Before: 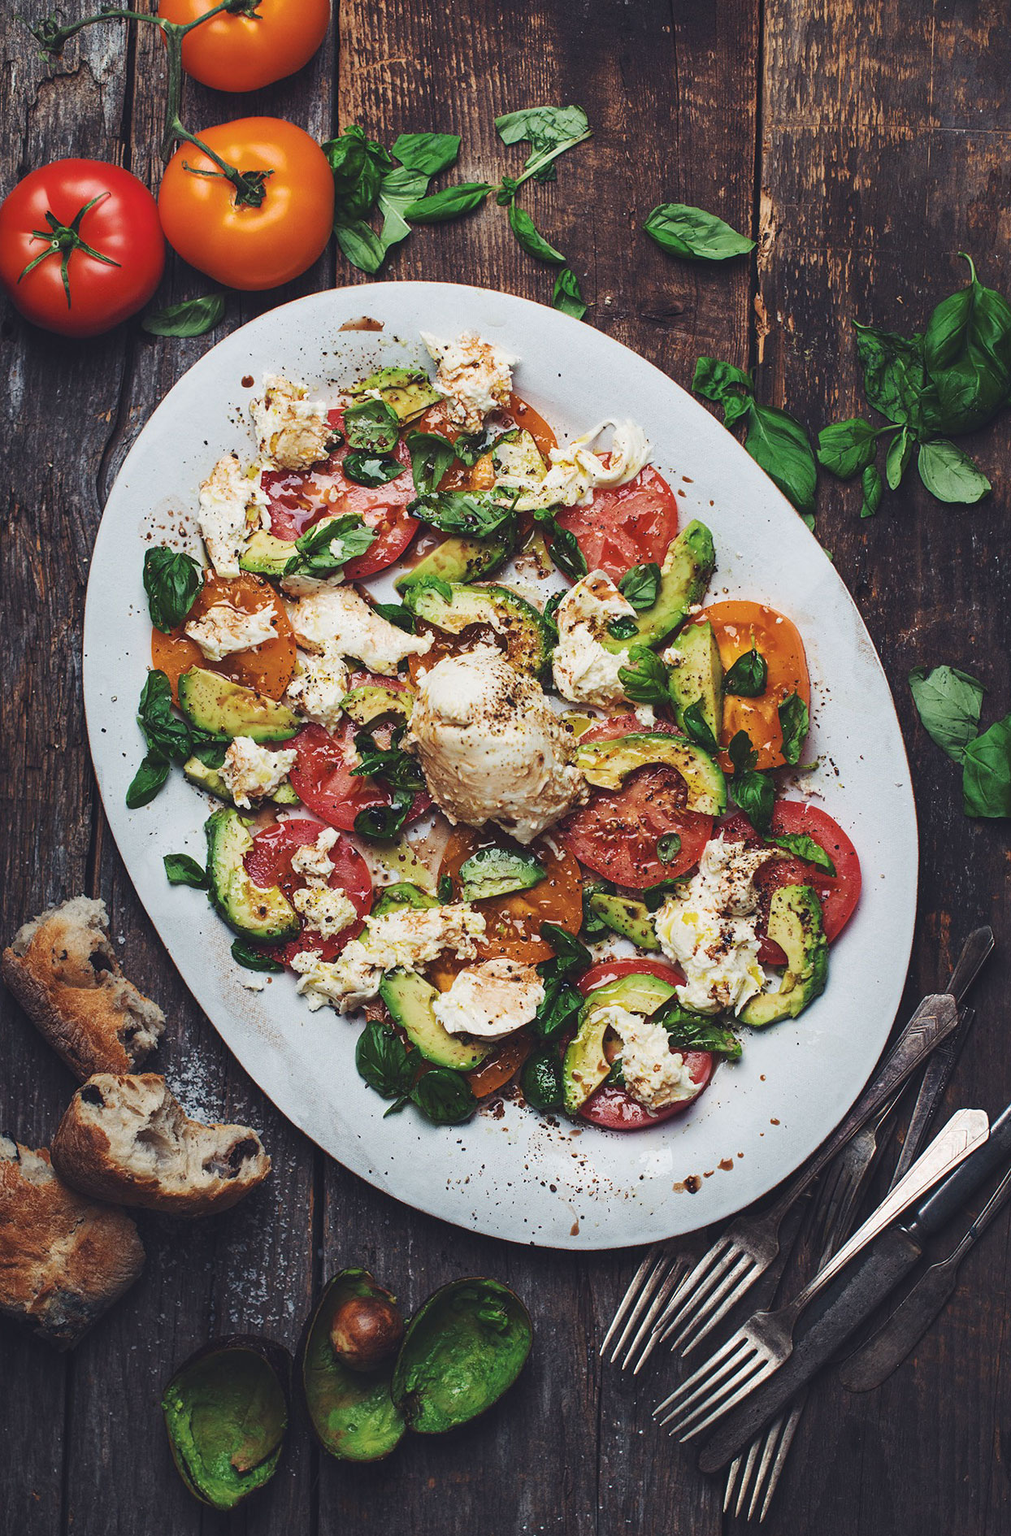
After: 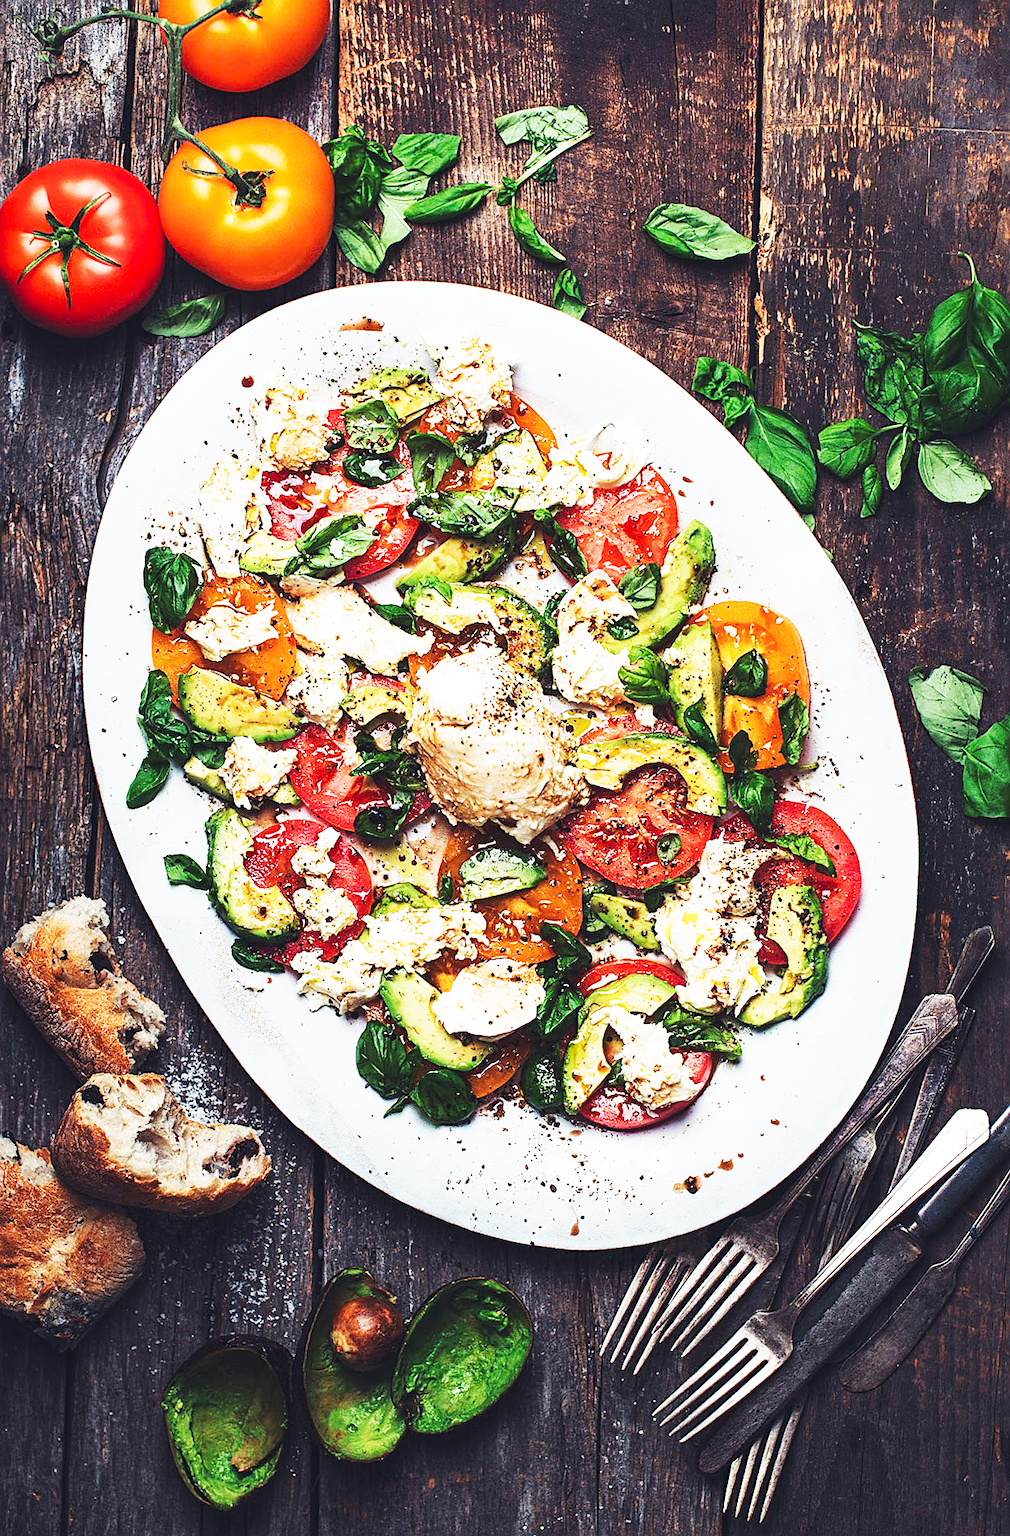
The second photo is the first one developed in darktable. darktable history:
base curve: curves: ch0 [(0, 0) (0.007, 0.004) (0.027, 0.03) (0.046, 0.07) (0.207, 0.54) (0.442, 0.872) (0.673, 0.972) (1, 1)], preserve colors none
sharpen: on, module defaults
